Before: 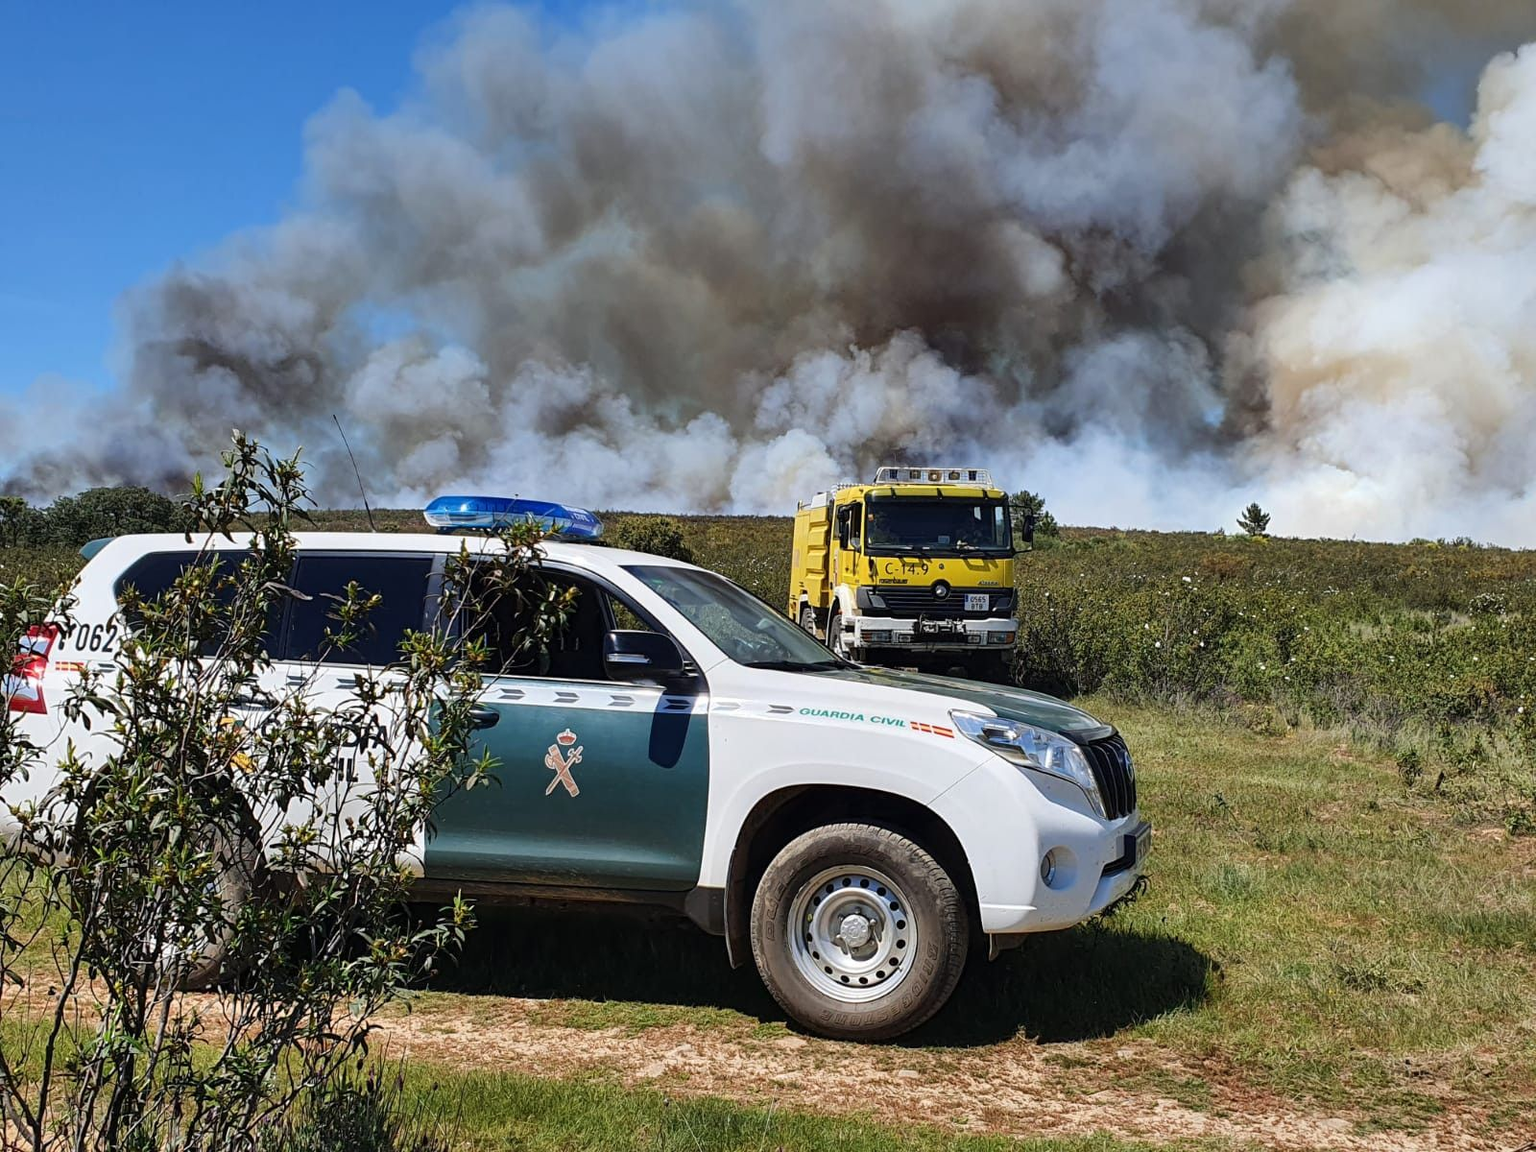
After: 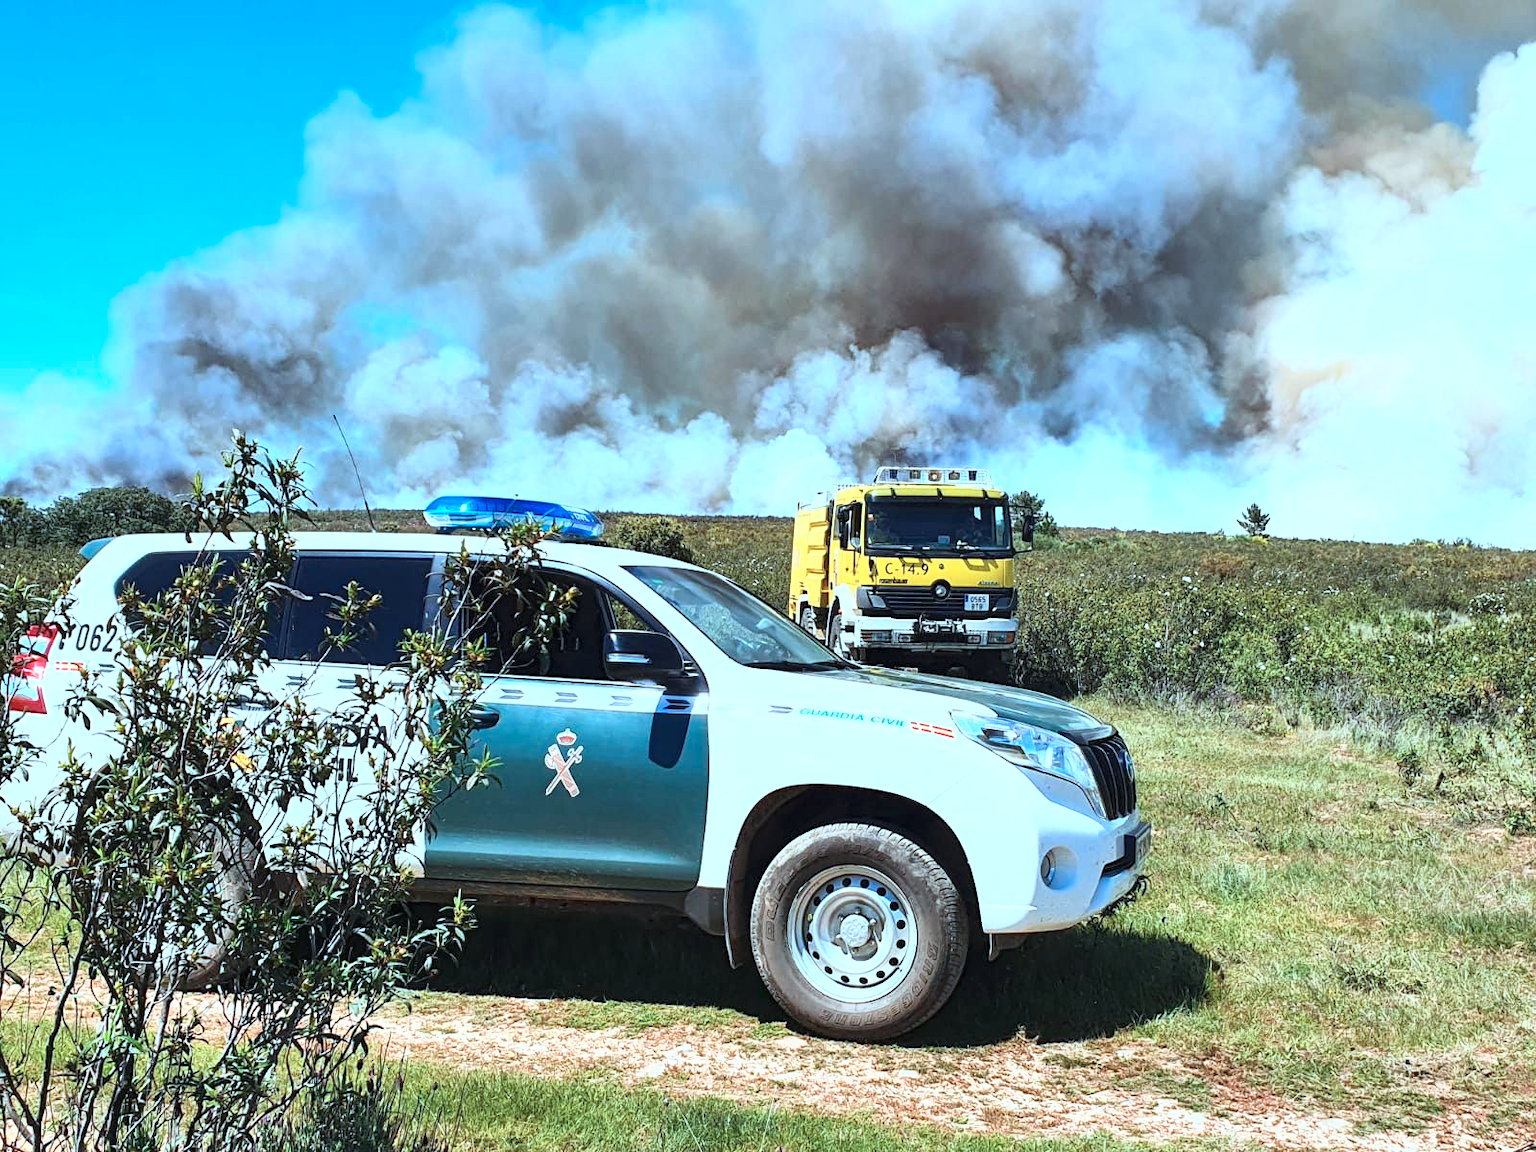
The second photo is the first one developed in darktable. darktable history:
base curve: curves: ch0 [(0, 0) (0.557, 0.834) (1, 1)]
exposure: black level correction 0, exposure 0.5 EV, compensate exposure bias true, compensate highlight preservation false
rotate and perspective: automatic cropping off
color correction: highlights a* -10.69, highlights b* -19.19
